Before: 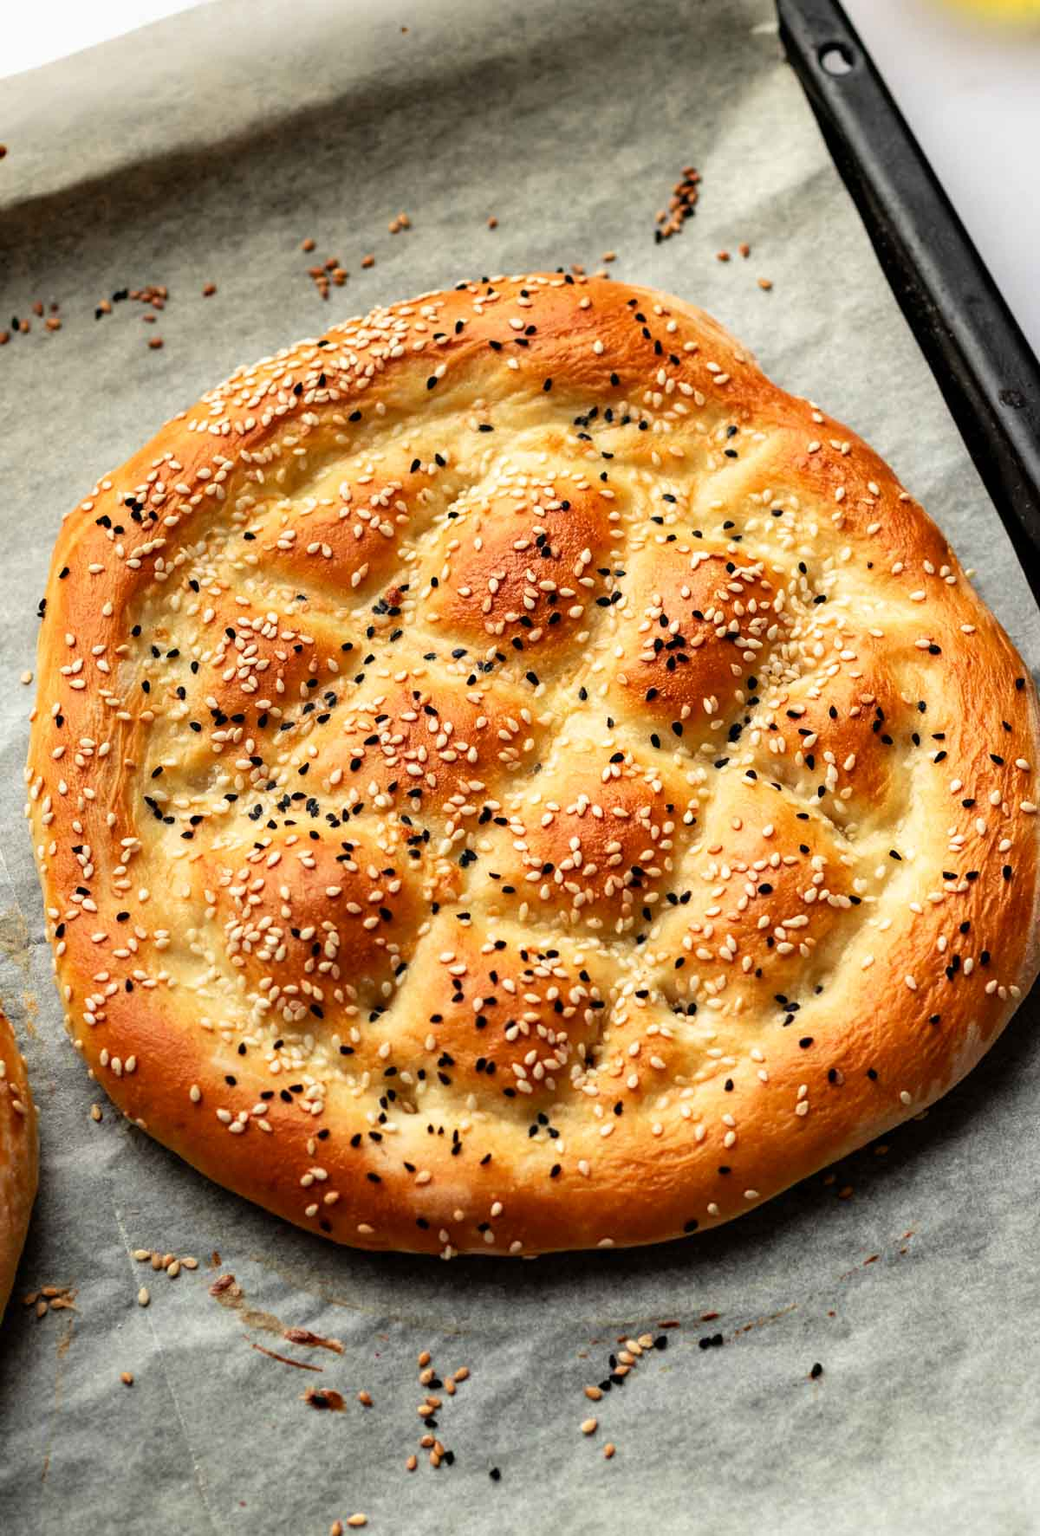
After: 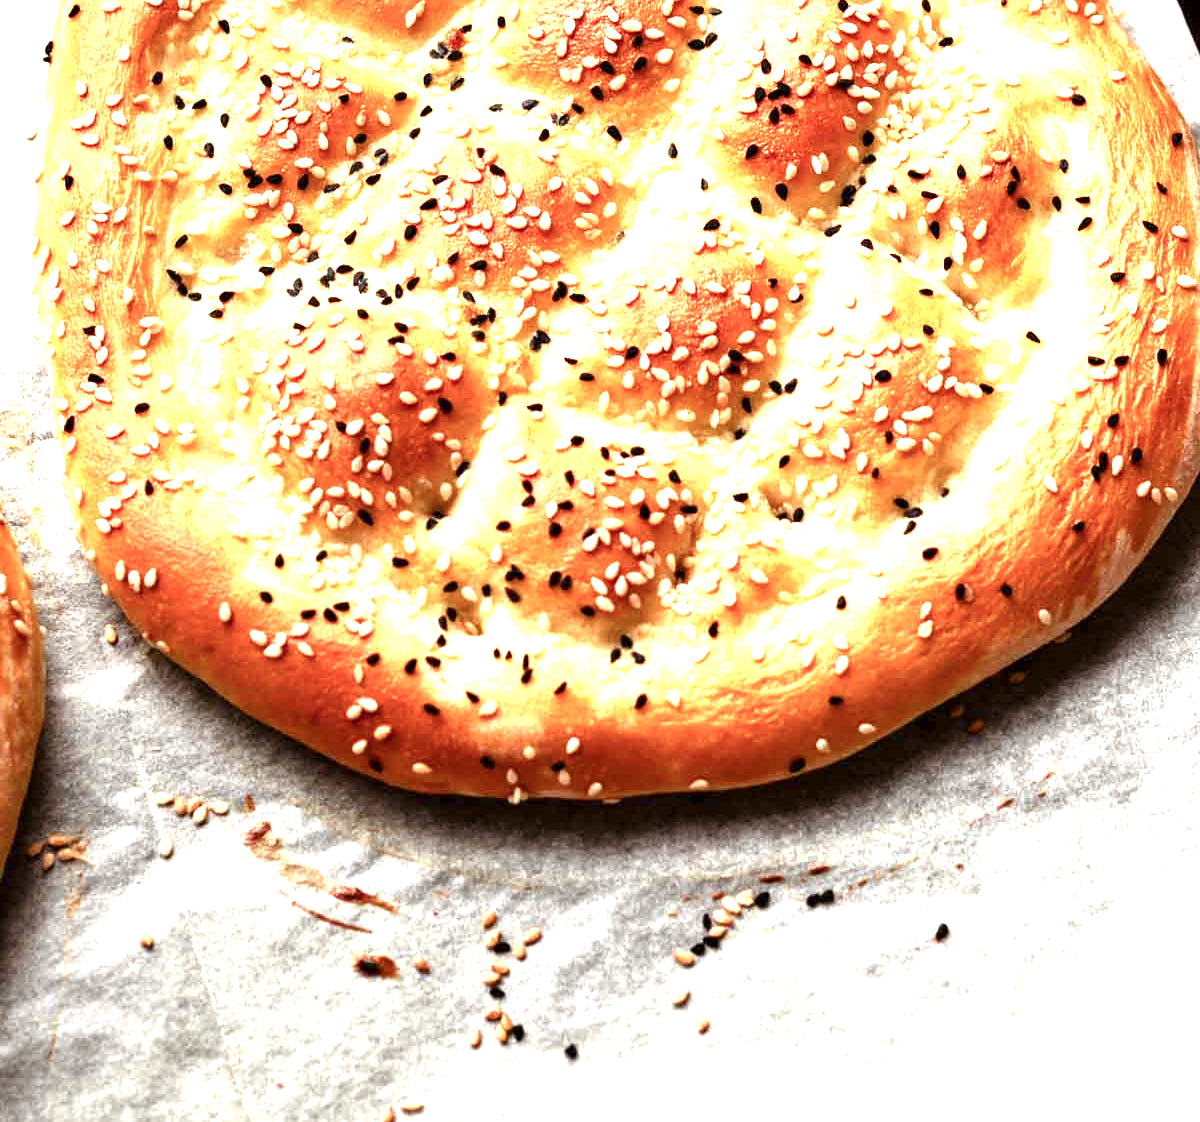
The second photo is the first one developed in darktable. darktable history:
crop and rotate: top 36.701%
exposure: exposure 0.804 EV, compensate highlight preservation false
color correction: highlights a* 3.13, highlights b* -1.16, shadows a* -0.077, shadows b* 1.76, saturation 0.981
color balance rgb: shadows lift › chroma 4.627%, shadows lift › hue 27.17°, linear chroma grading › shadows -2.11%, linear chroma grading › highlights -13.907%, linear chroma grading › global chroma -9.893%, linear chroma grading › mid-tones -10.231%, perceptual saturation grading › global saturation -3.562%, perceptual brilliance grading › global brilliance 25.147%, global vibrance 20%
